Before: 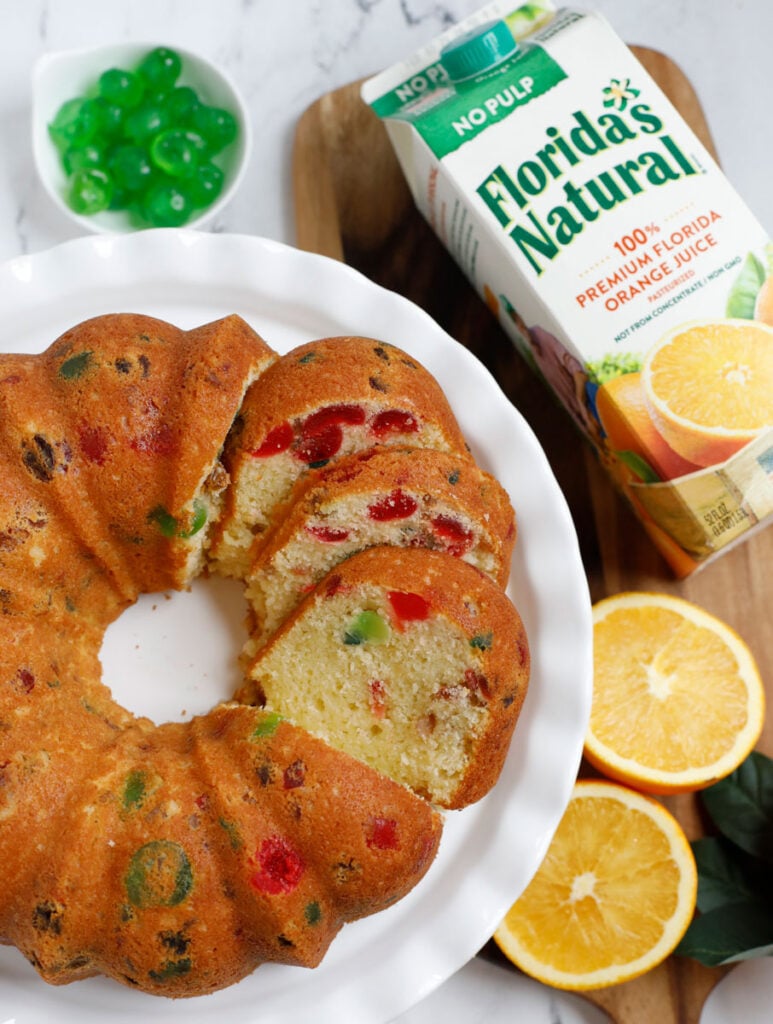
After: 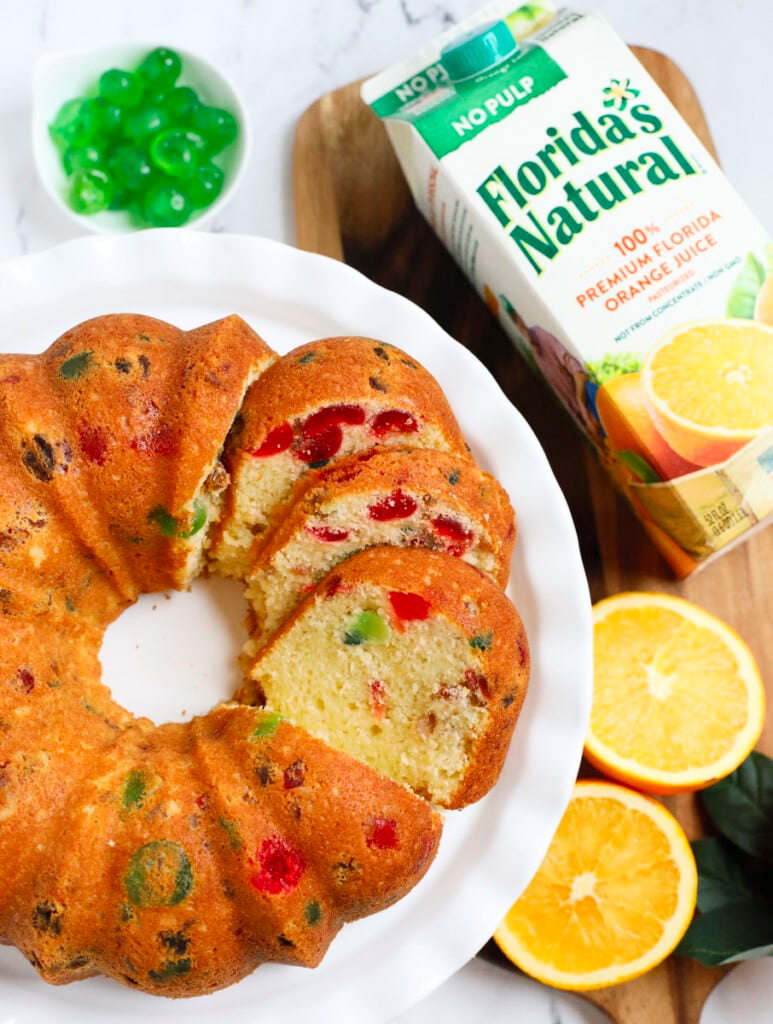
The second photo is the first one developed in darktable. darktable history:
contrast brightness saturation: contrast 0.2, brightness 0.161, saturation 0.221
